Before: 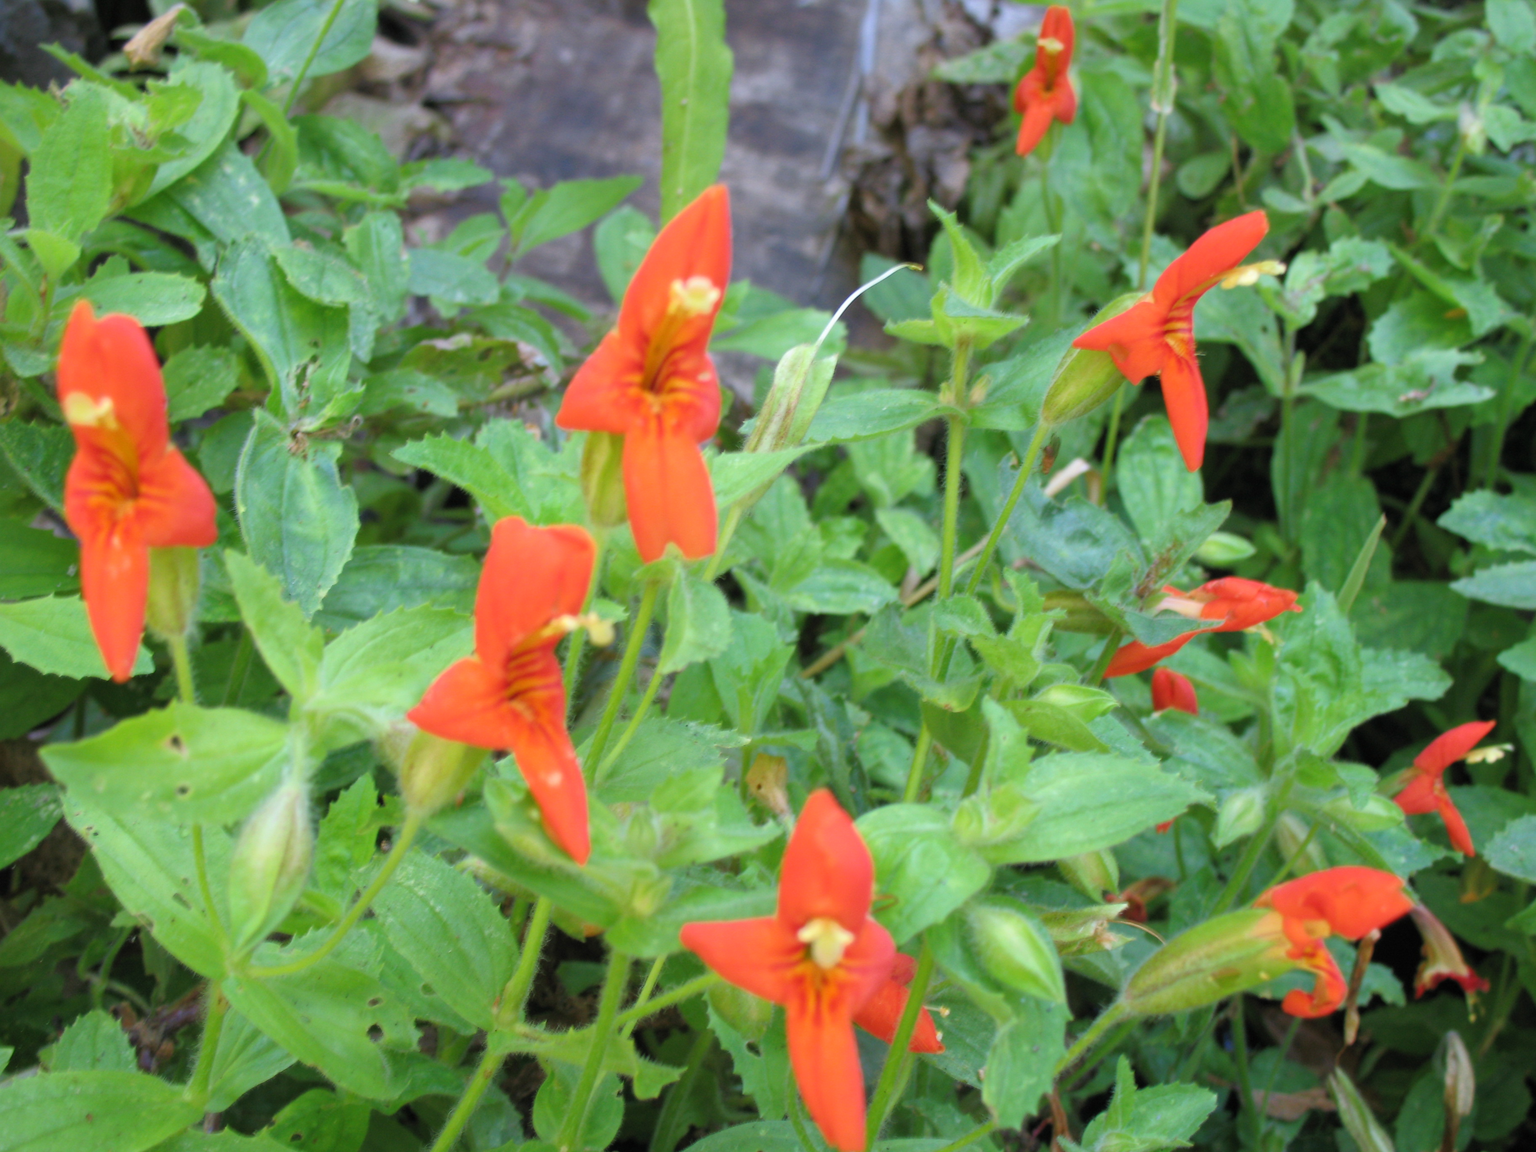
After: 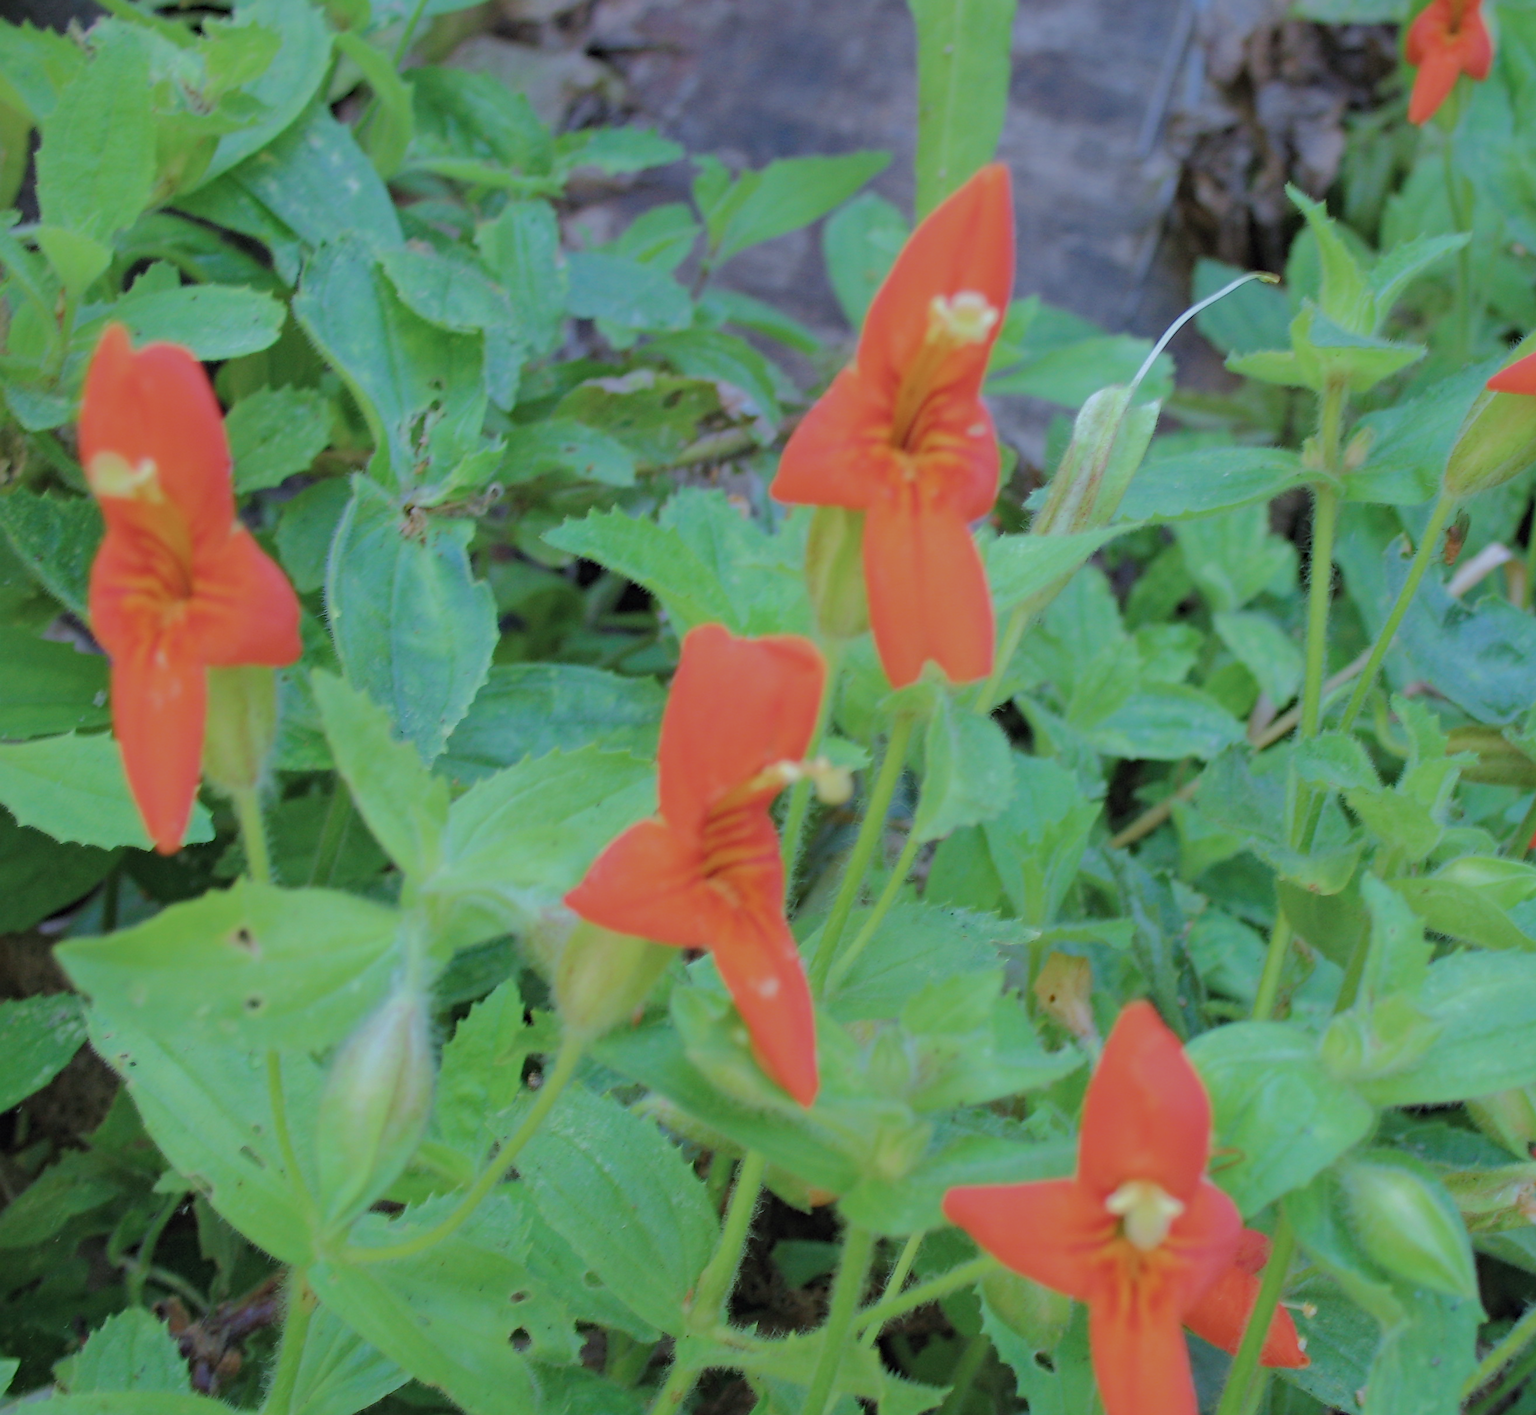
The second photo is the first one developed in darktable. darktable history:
crop: top 5.793%, right 27.839%, bottom 5.514%
exposure: exposure 0.163 EV, compensate exposure bias true, compensate highlight preservation false
sharpen: on, module defaults
contrast brightness saturation: contrast 0.044, saturation 0.151
haze removal: strength 0.24, distance 0.244, compatibility mode true, adaptive false
tone equalizer: -8 EV -0.008 EV, -7 EV 0.02 EV, -6 EV -0.006 EV, -5 EV 0.004 EV, -4 EV -0.03 EV, -3 EV -0.239 EV, -2 EV -0.633 EV, -1 EV -1 EV, +0 EV -0.963 EV, edges refinement/feathering 500, mask exposure compensation -1.57 EV, preserve details no
color correction: highlights a* -12.42, highlights b* -17.3, saturation 0.706
